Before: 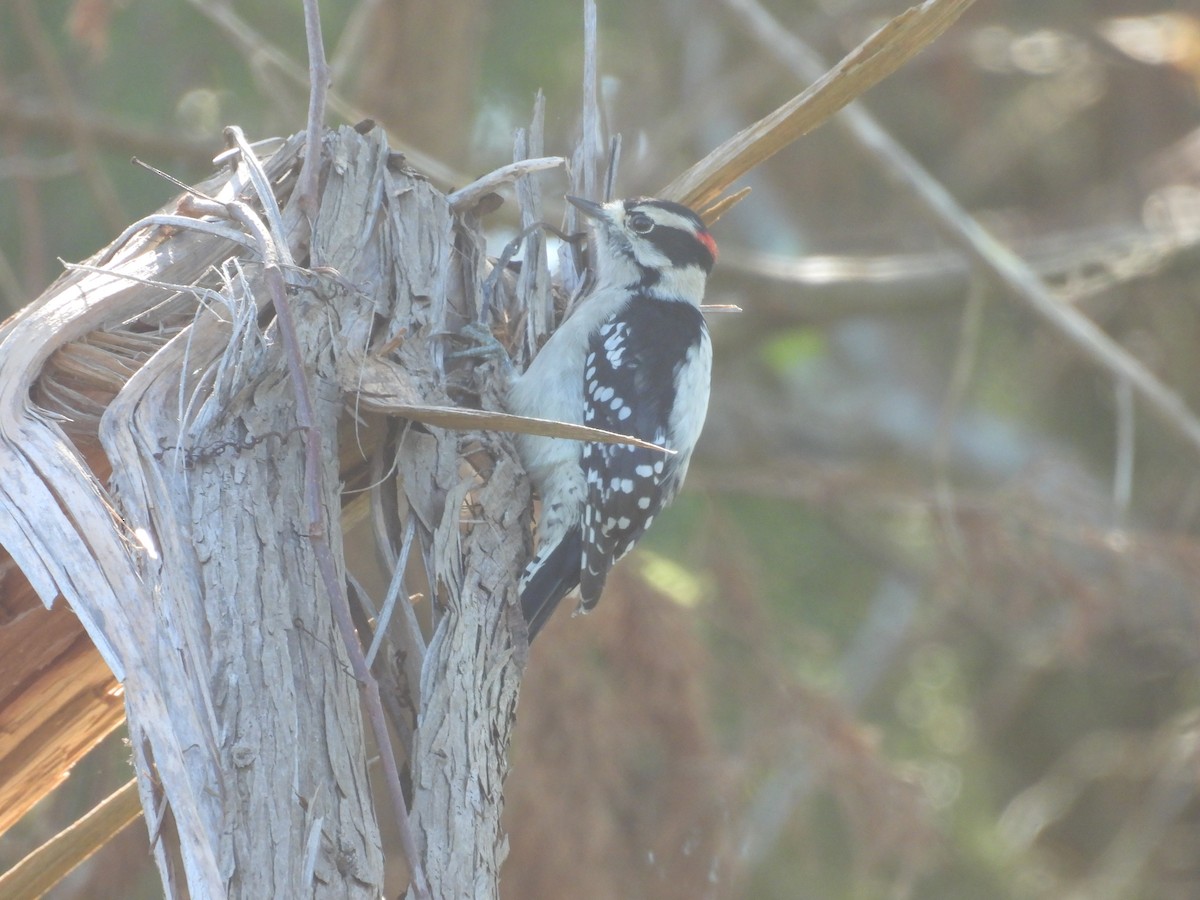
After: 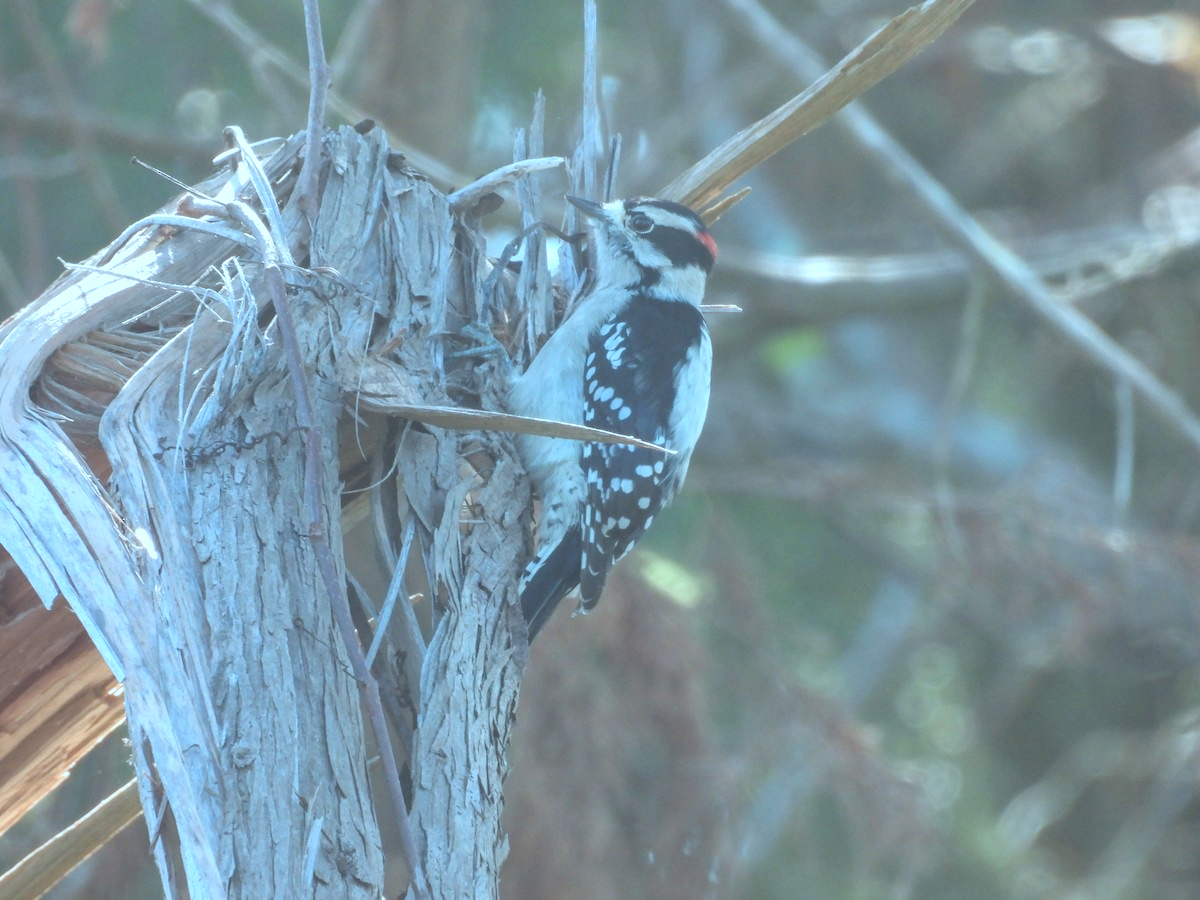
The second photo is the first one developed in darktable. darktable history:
color correction: highlights a* -10.51, highlights b* -19.76
tone equalizer: on, module defaults
local contrast: on, module defaults
